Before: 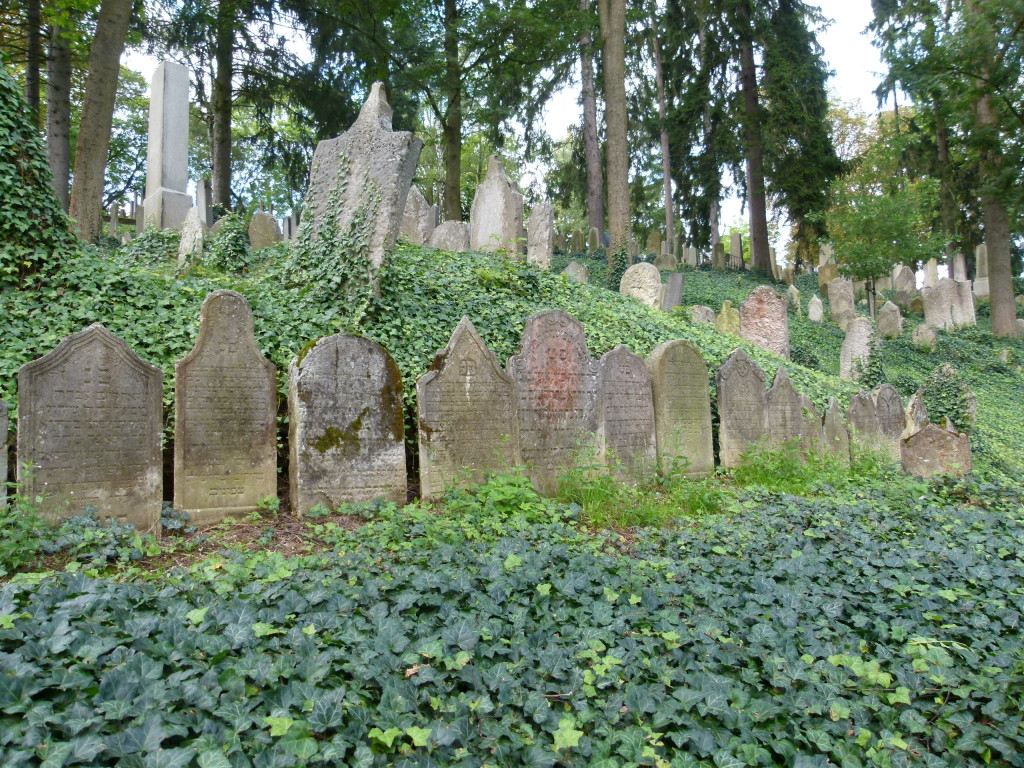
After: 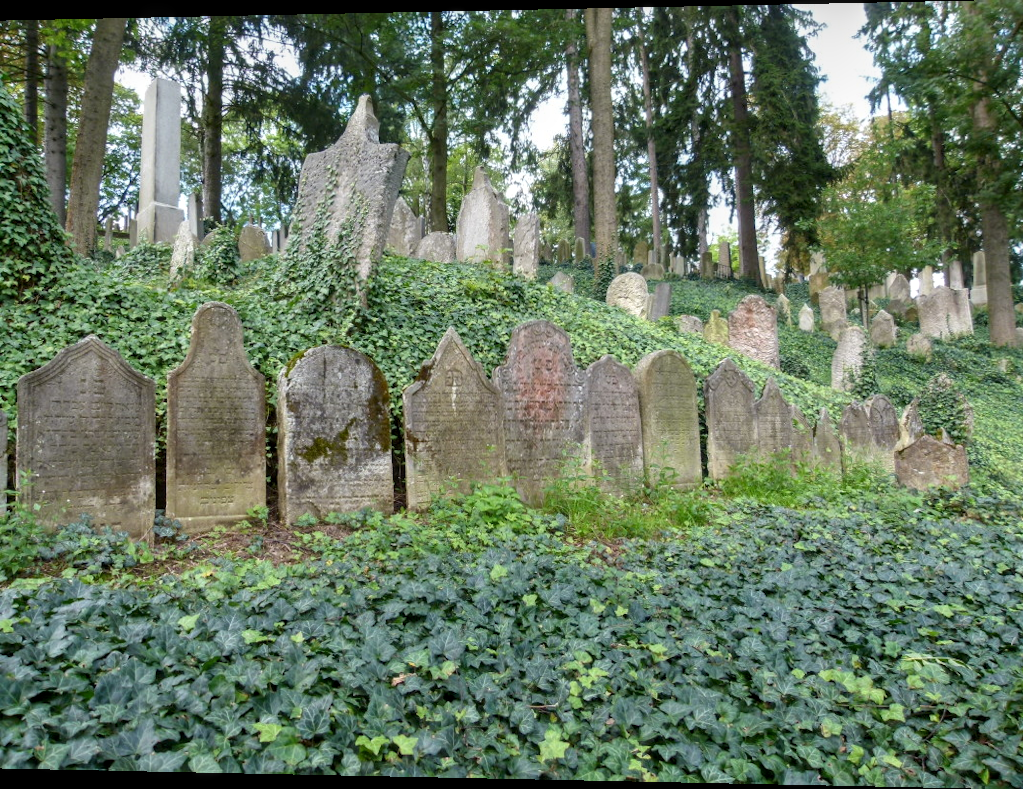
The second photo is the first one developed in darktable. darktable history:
rotate and perspective: lens shift (horizontal) -0.055, automatic cropping off
local contrast: on, module defaults
